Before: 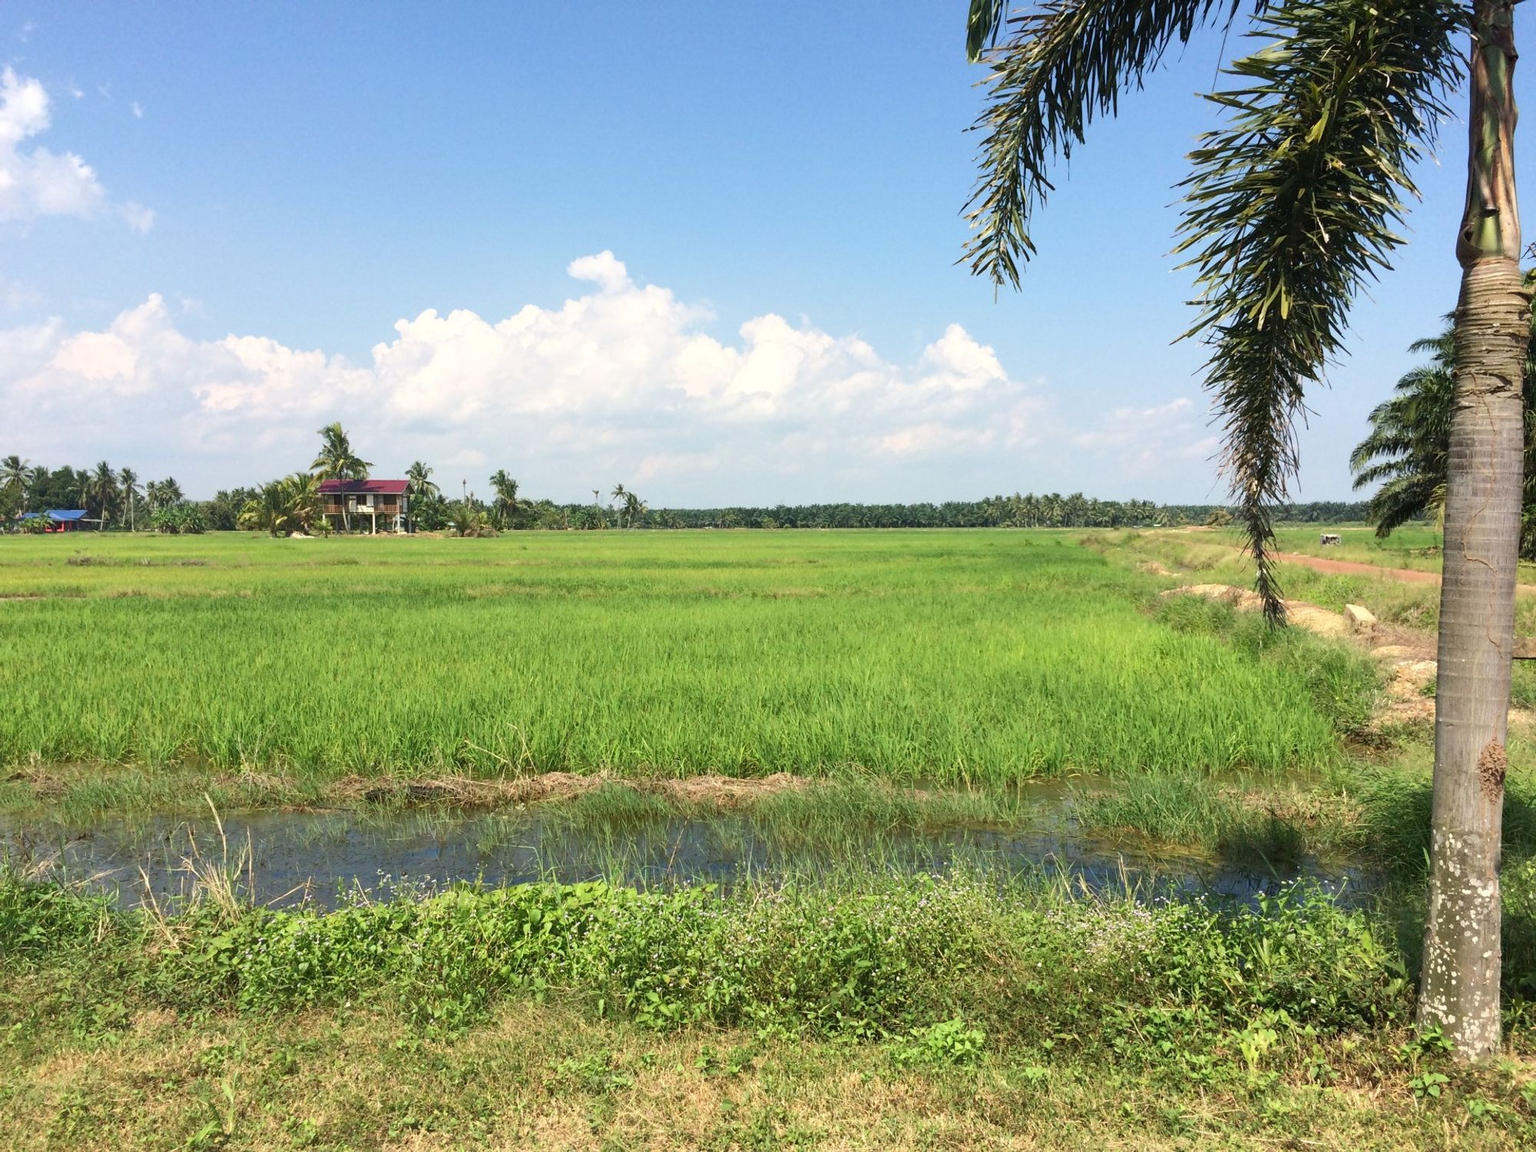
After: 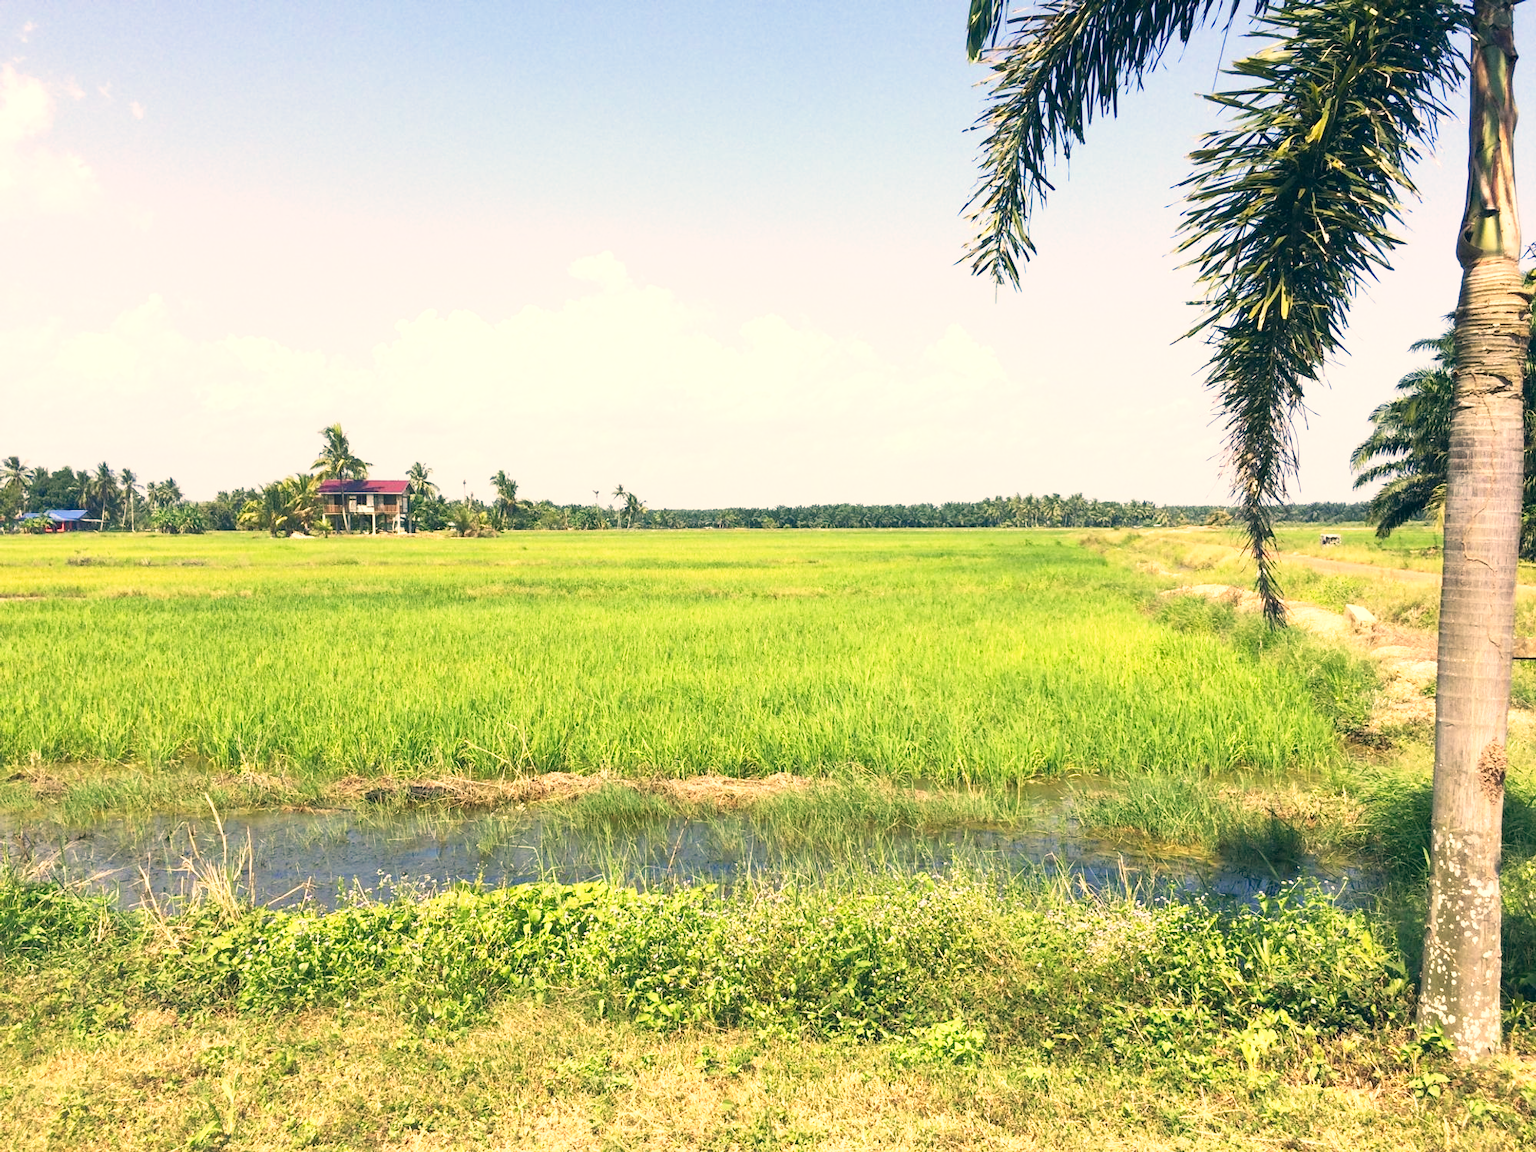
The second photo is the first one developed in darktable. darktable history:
base curve: curves: ch0 [(0, 0) (0.688, 0.865) (1, 1)], preserve colors none
color correction: highlights a* 10.32, highlights b* 14.66, shadows a* -9.59, shadows b* -15.02
exposure: black level correction 0, exposure 0.5 EV, compensate exposure bias true, compensate highlight preservation false
